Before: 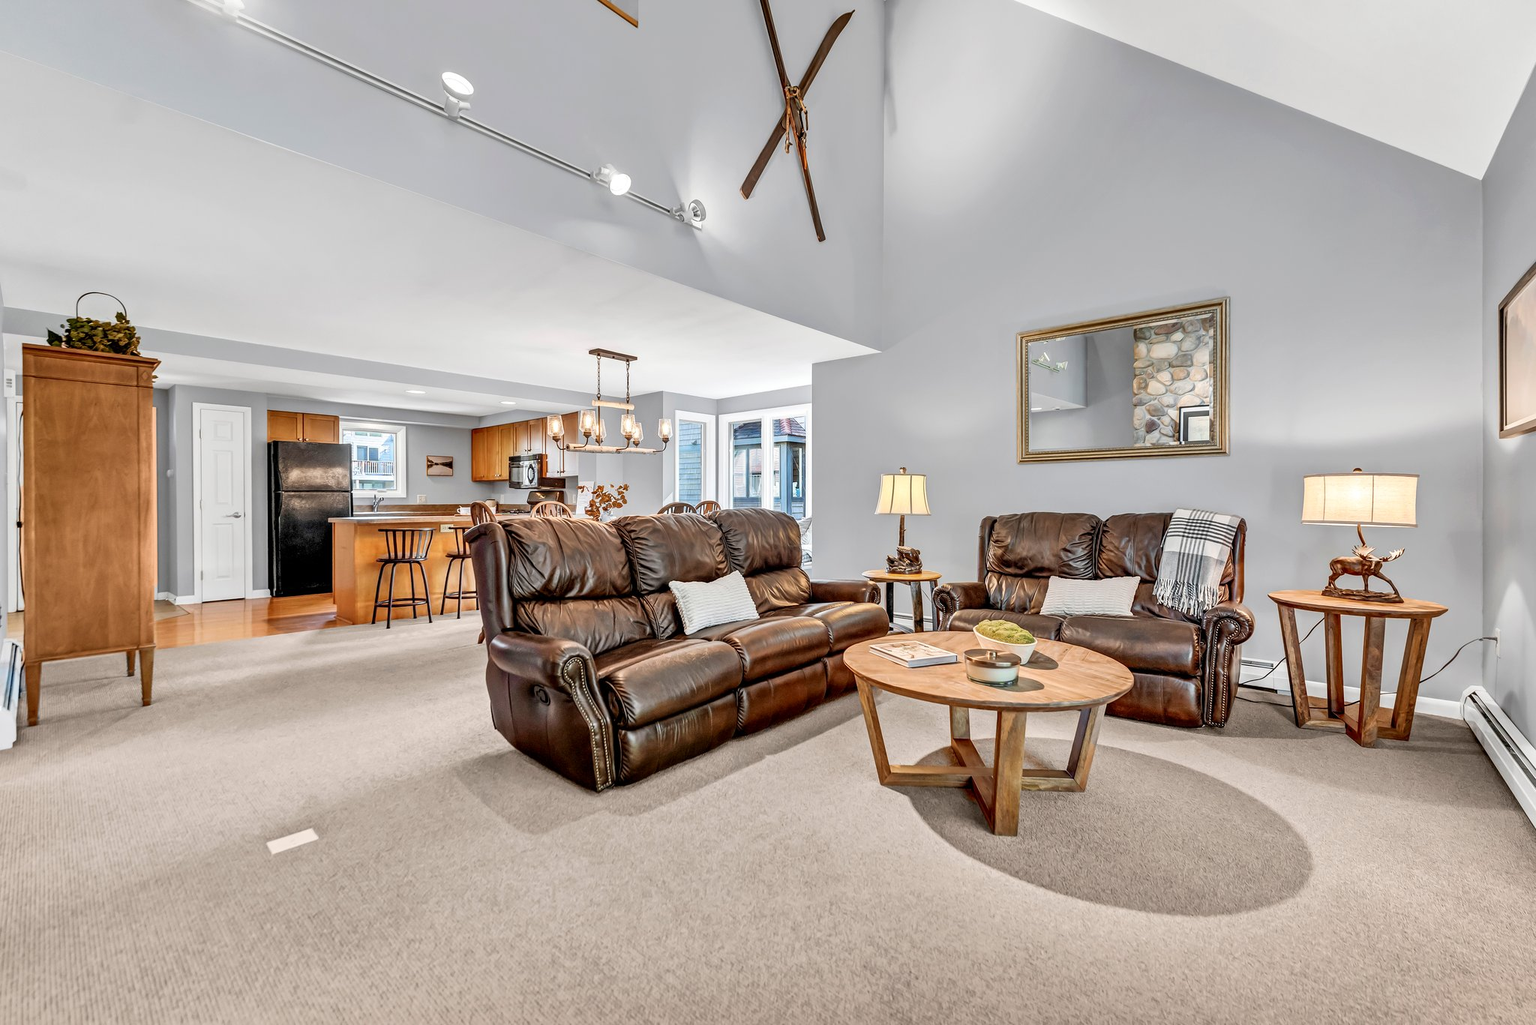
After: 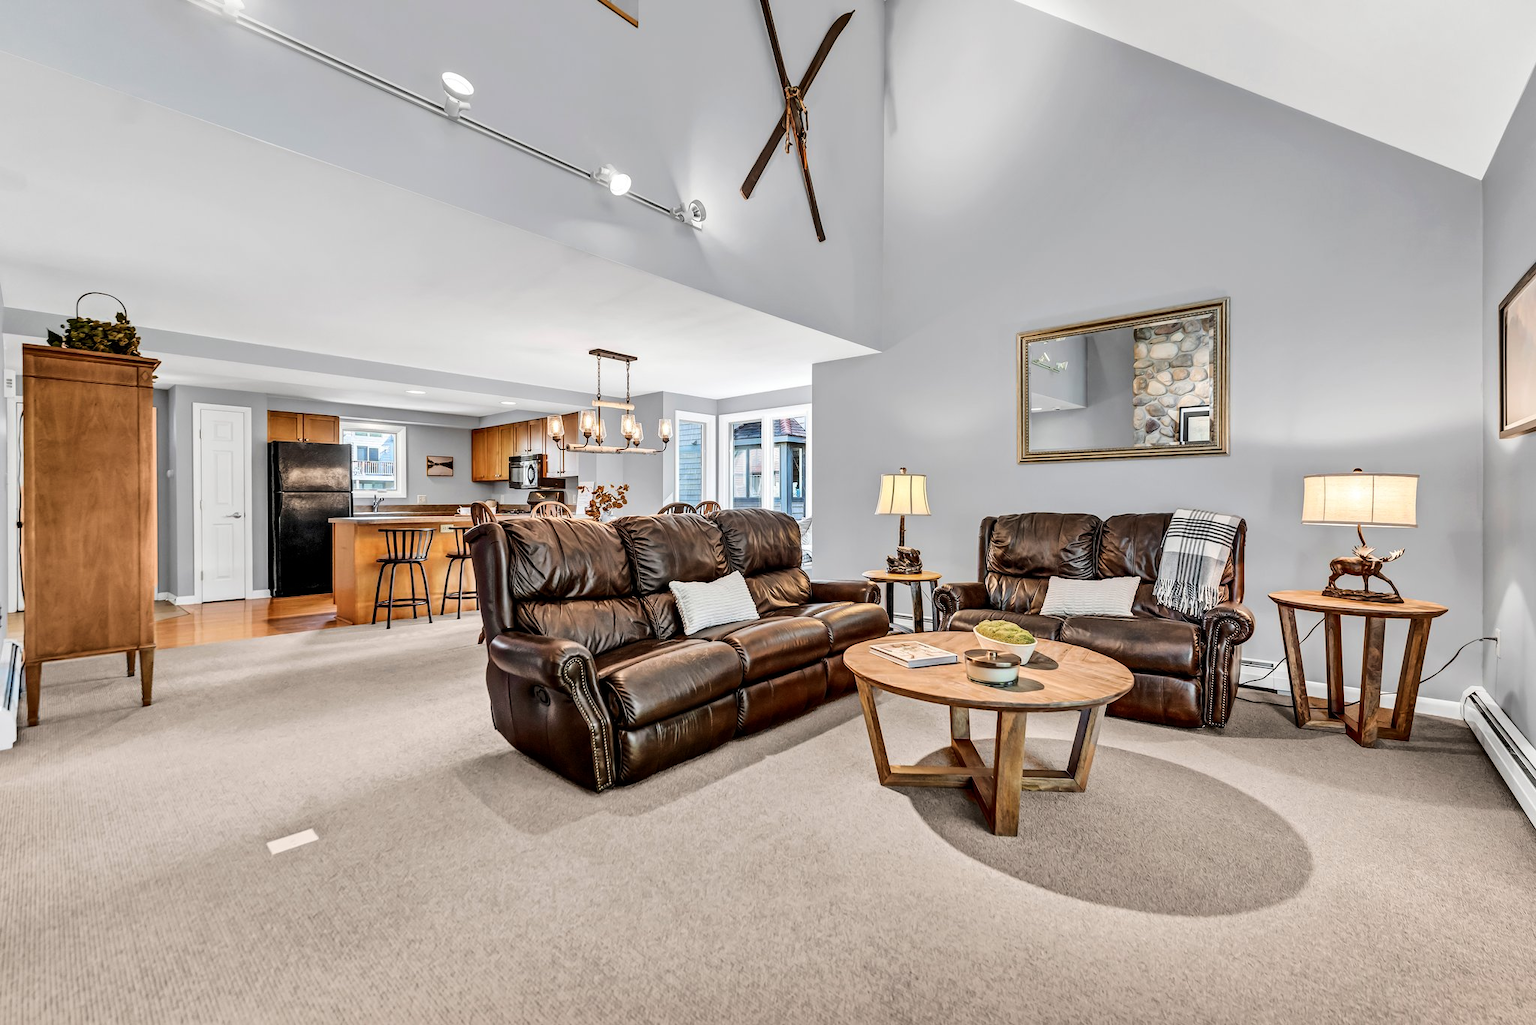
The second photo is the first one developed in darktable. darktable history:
base curve: curves: ch0 [(0, 0) (0.073, 0.04) (0.157, 0.139) (0.492, 0.492) (0.758, 0.758) (1, 1)]
